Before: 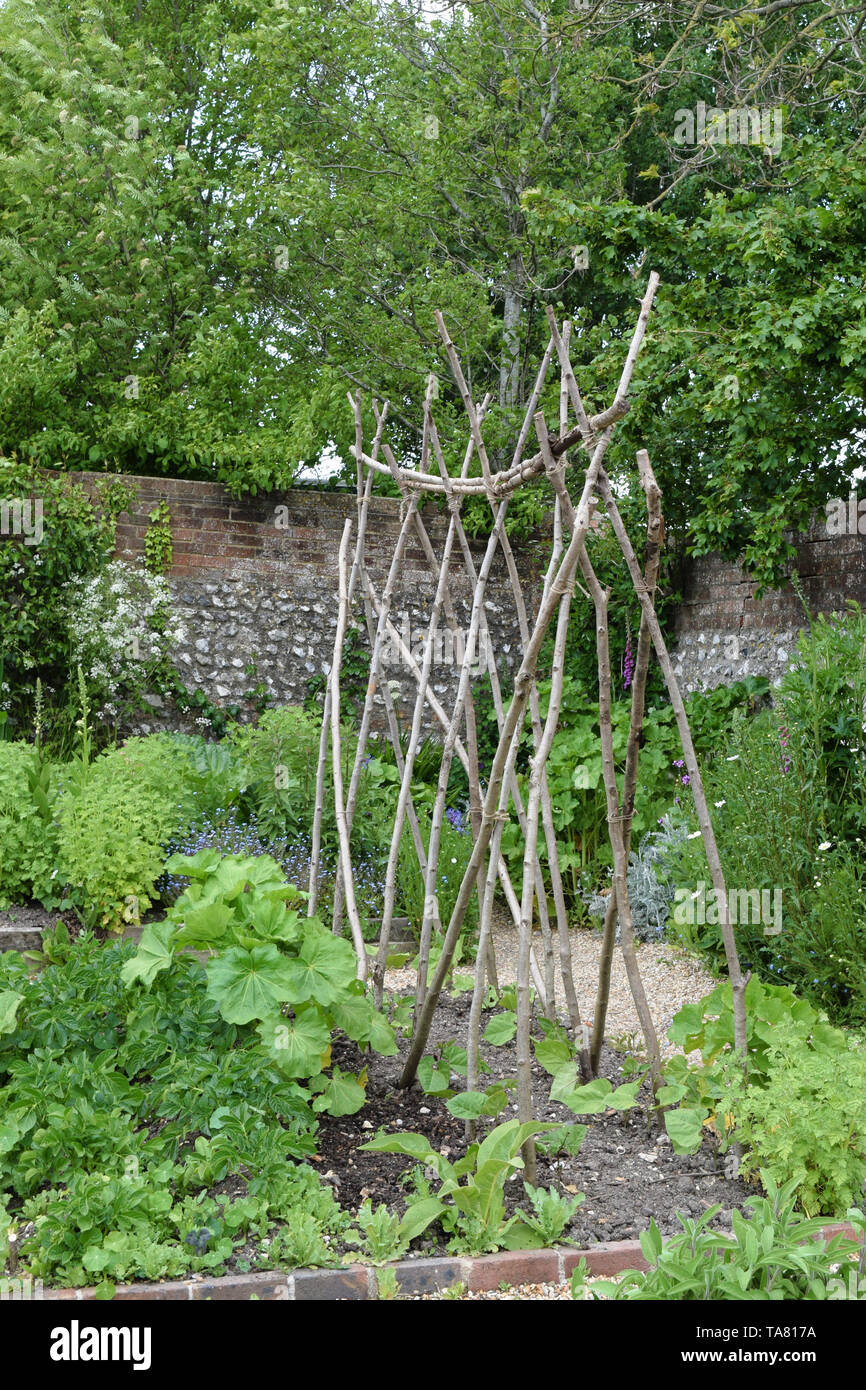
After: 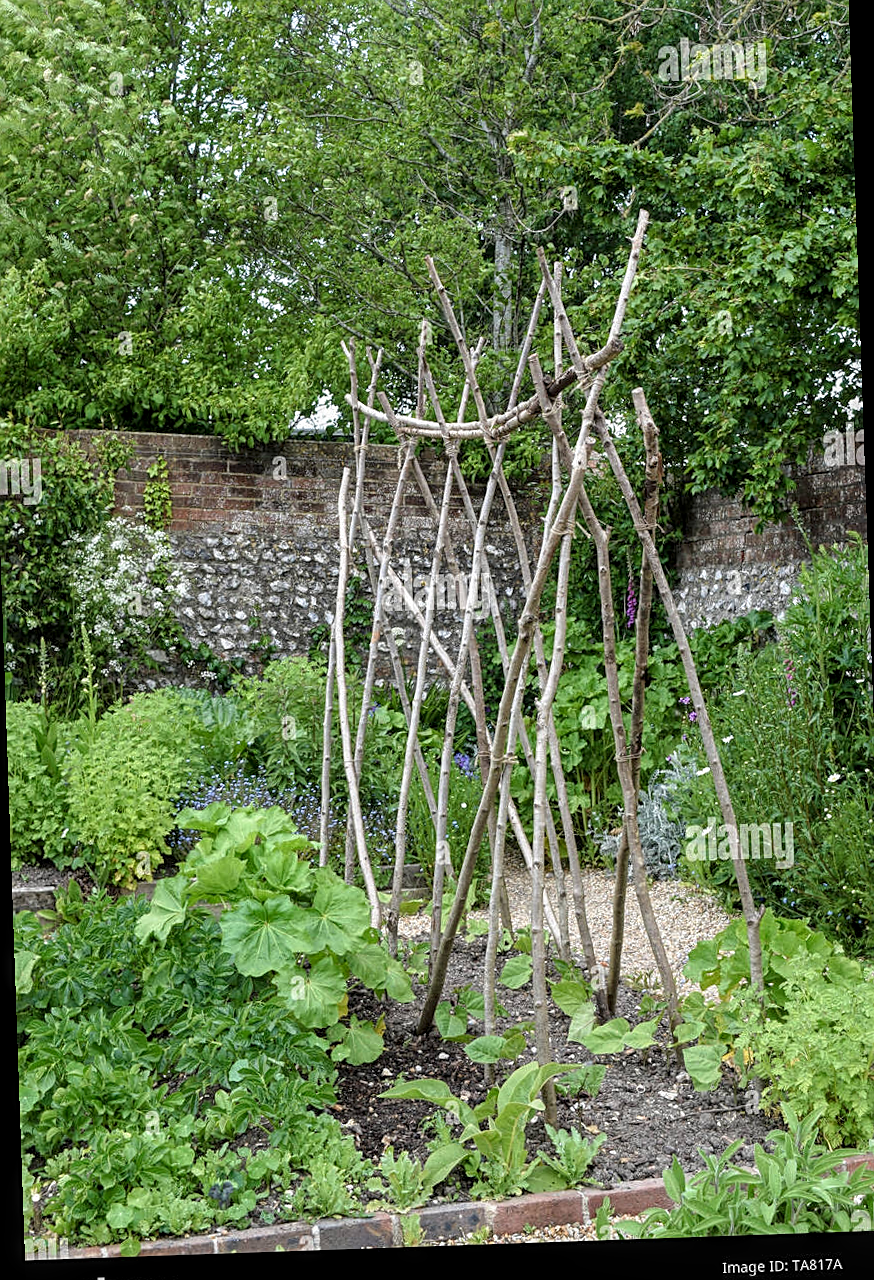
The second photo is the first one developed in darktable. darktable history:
sharpen: on, module defaults
rotate and perspective: rotation -2°, crop left 0.022, crop right 0.978, crop top 0.049, crop bottom 0.951
local contrast: detail 130%
